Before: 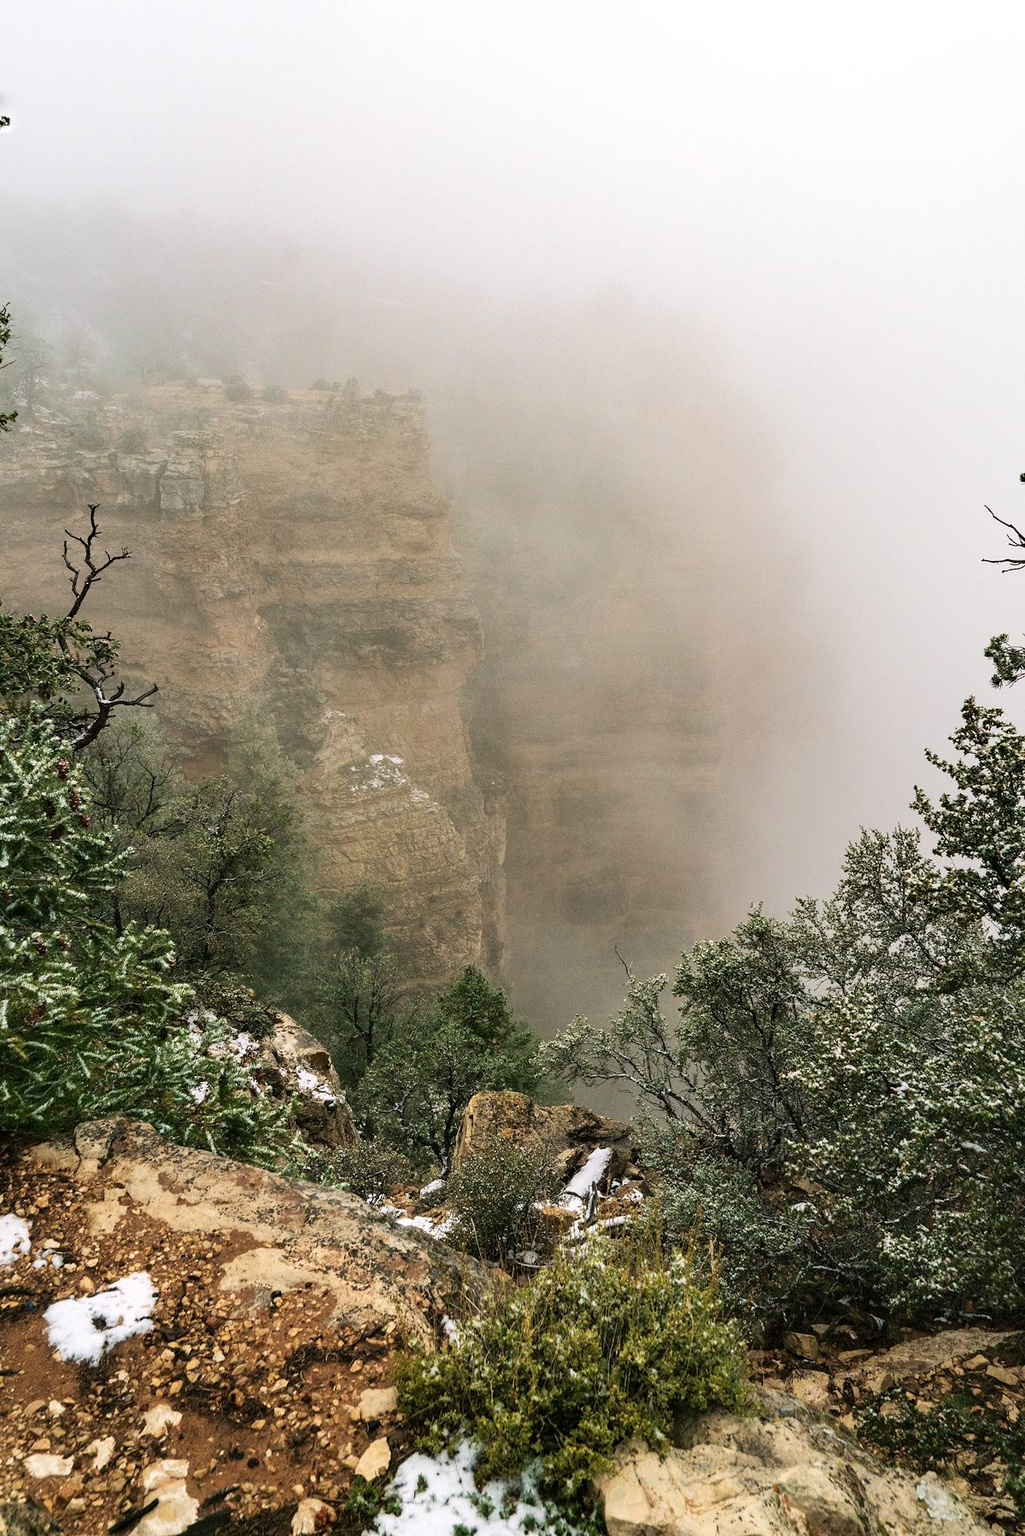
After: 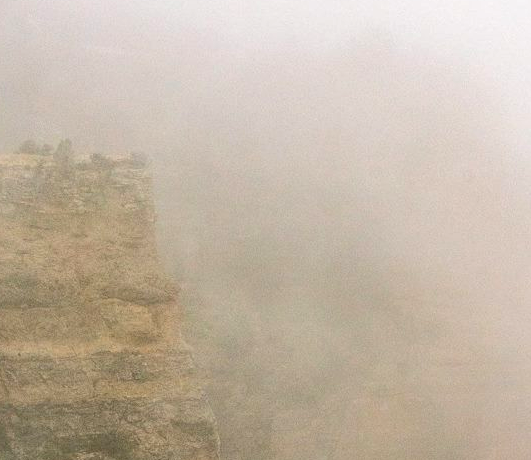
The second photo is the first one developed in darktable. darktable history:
color balance rgb: perceptual saturation grading › global saturation 30.29%
tone equalizer: edges refinement/feathering 500, mask exposure compensation -1.57 EV, preserve details no
crop: left 28.962%, top 16.853%, right 26.726%, bottom 57.534%
local contrast: on, module defaults
